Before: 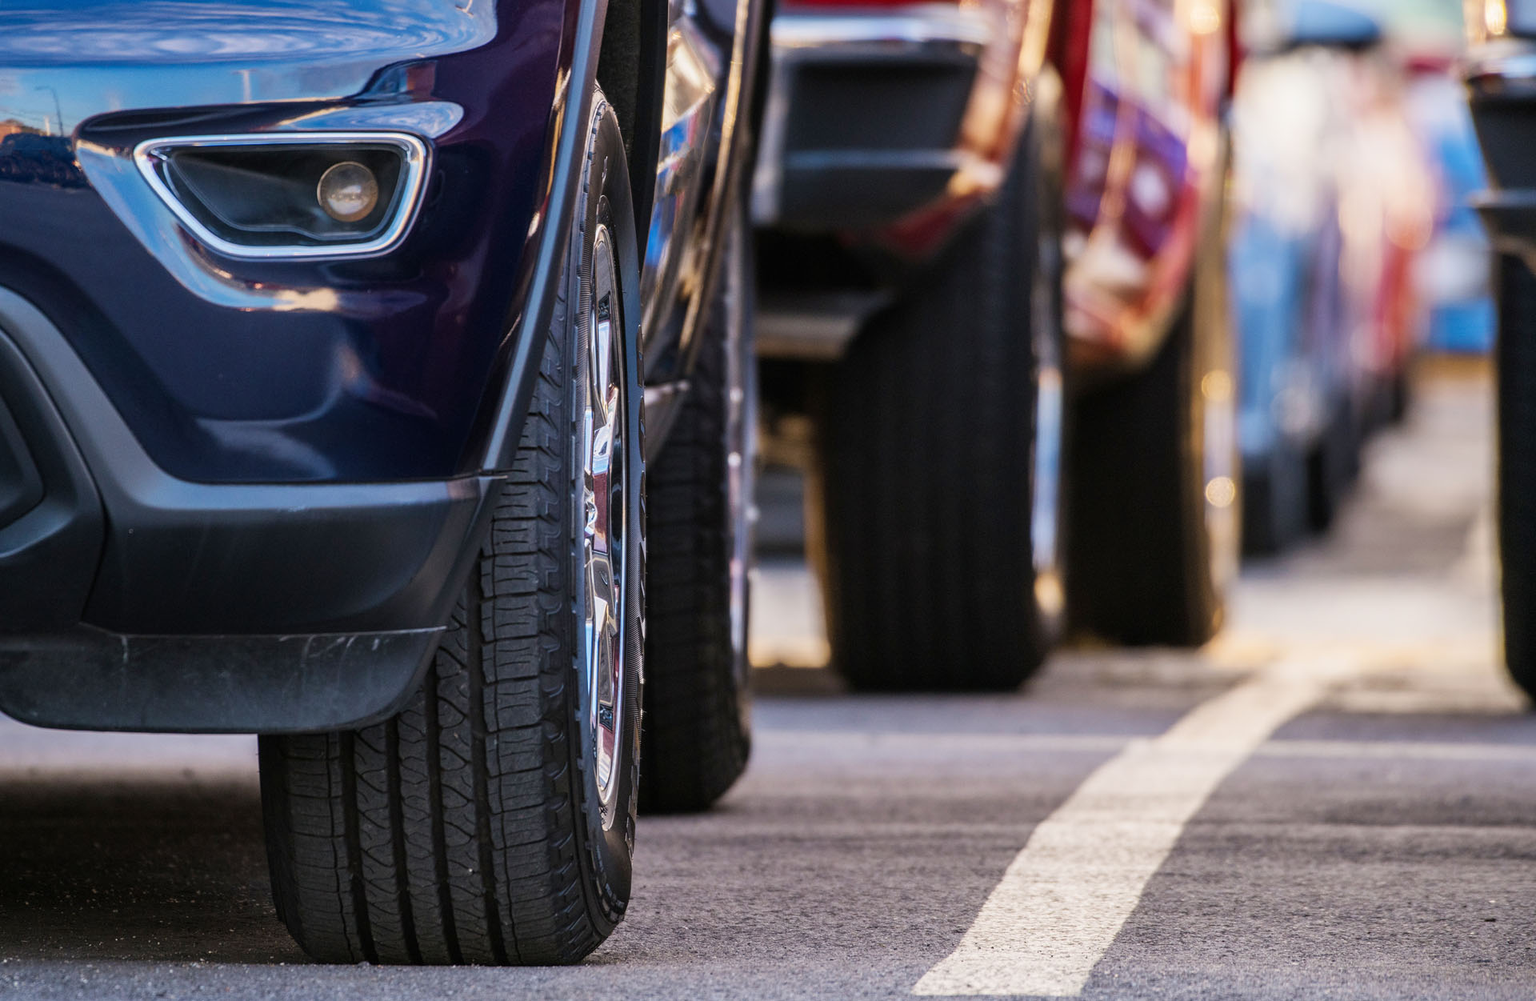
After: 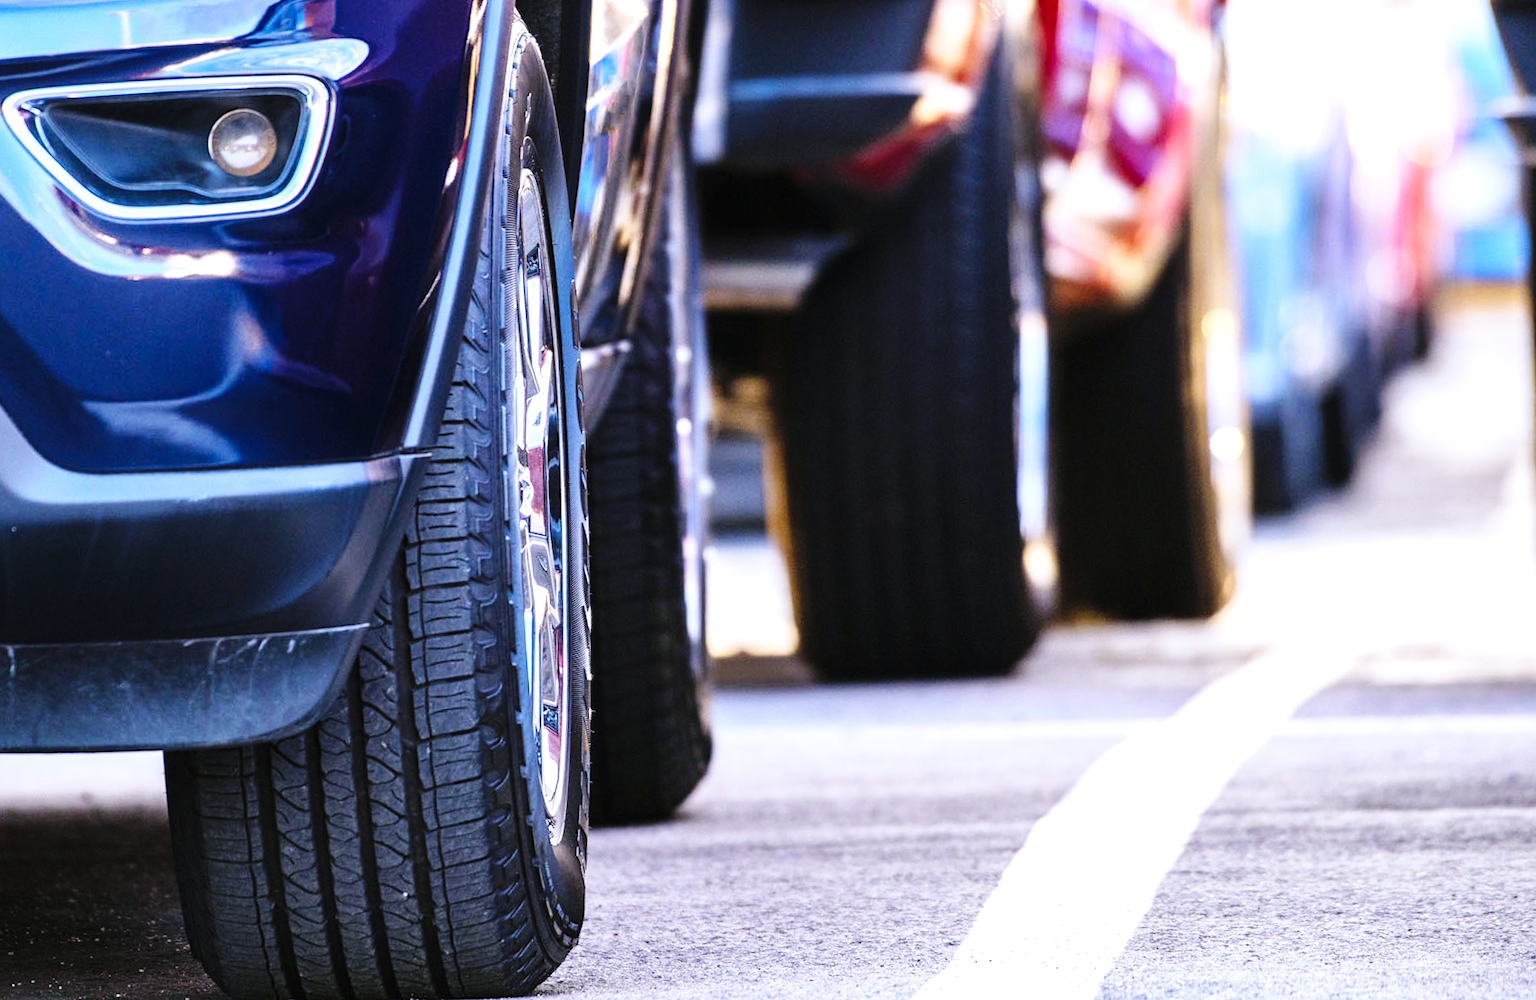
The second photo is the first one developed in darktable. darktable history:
base curve: curves: ch0 [(0, 0) (0.036, 0.025) (0.121, 0.166) (0.206, 0.329) (0.605, 0.79) (1, 1)], preserve colors none
exposure: exposure 1 EV, compensate highlight preservation false
white balance: red 0.948, green 1.02, blue 1.176
crop and rotate: angle 1.96°, left 5.673%, top 5.673%
contrast equalizer: y [[0.5, 0.5, 0.472, 0.5, 0.5, 0.5], [0.5 ×6], [0.5 ×6], [0 ×6], [0 ×6]]
